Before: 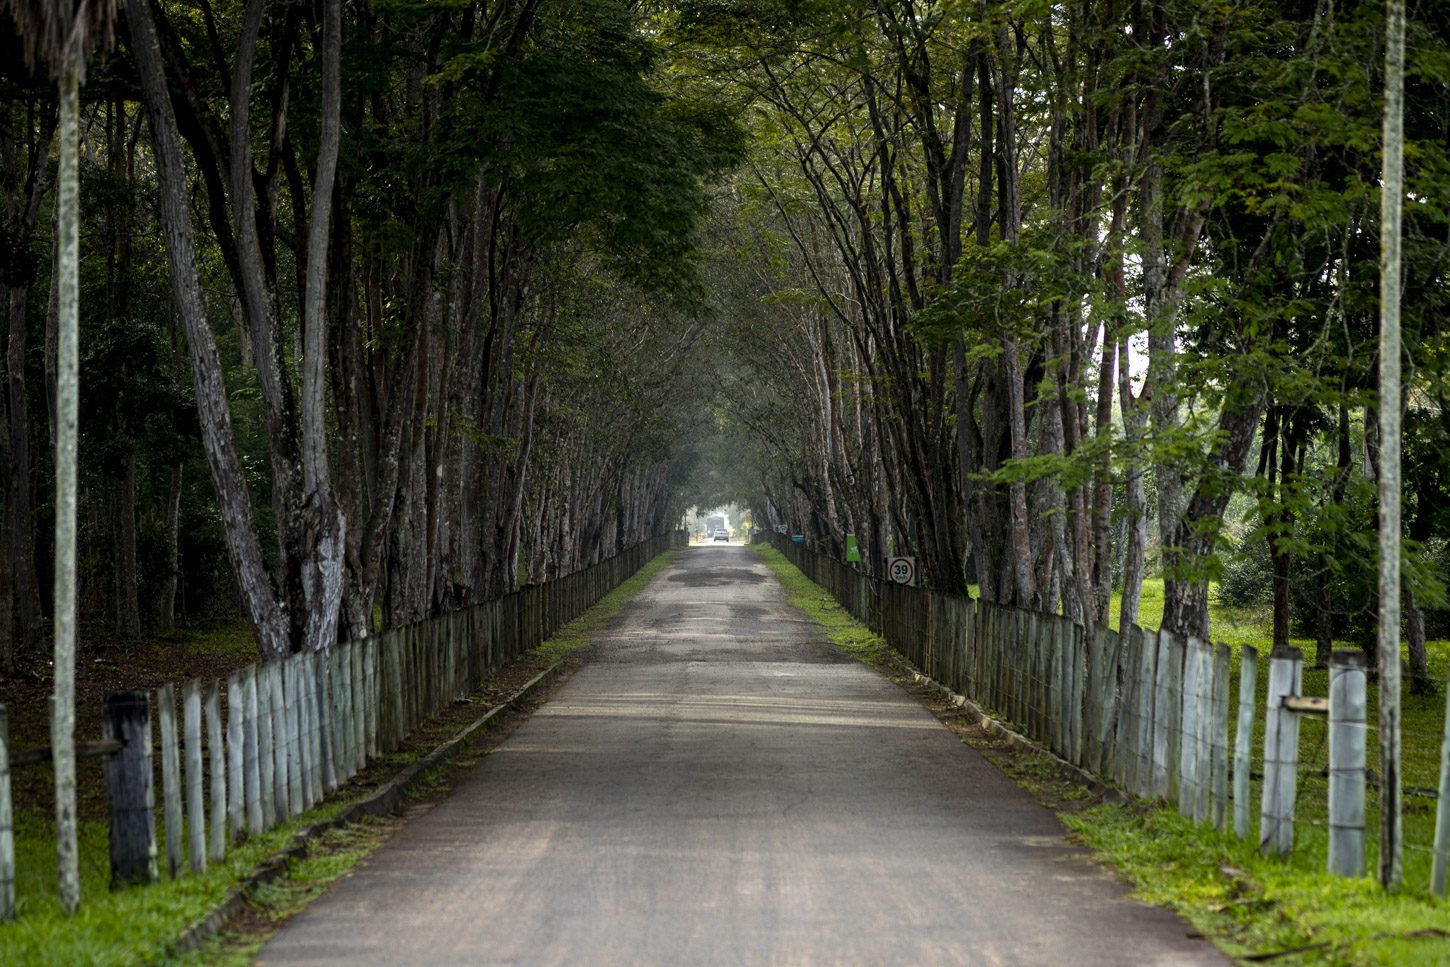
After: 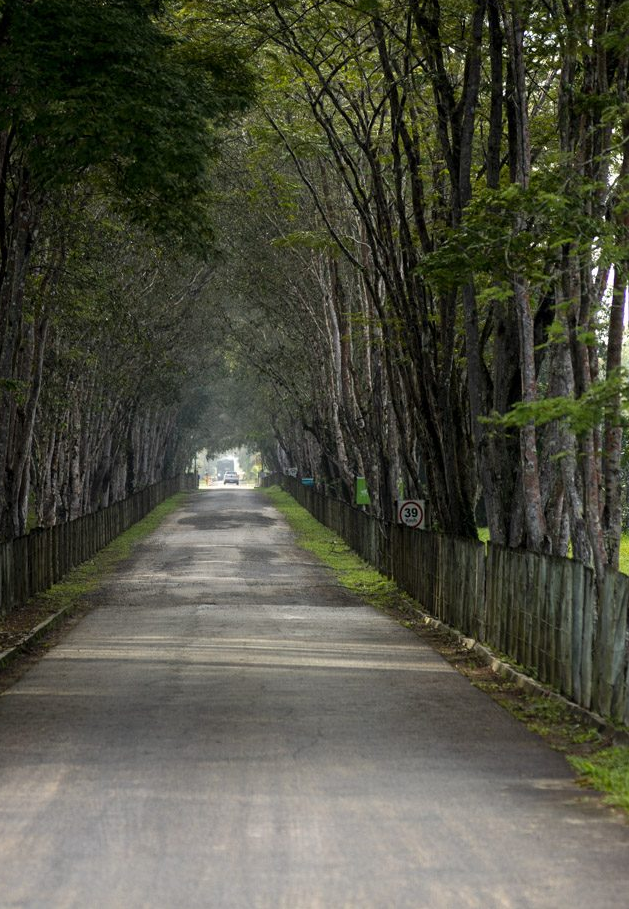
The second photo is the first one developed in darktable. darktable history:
crop: left 33.861%, top 5.939%, right 22.751%
